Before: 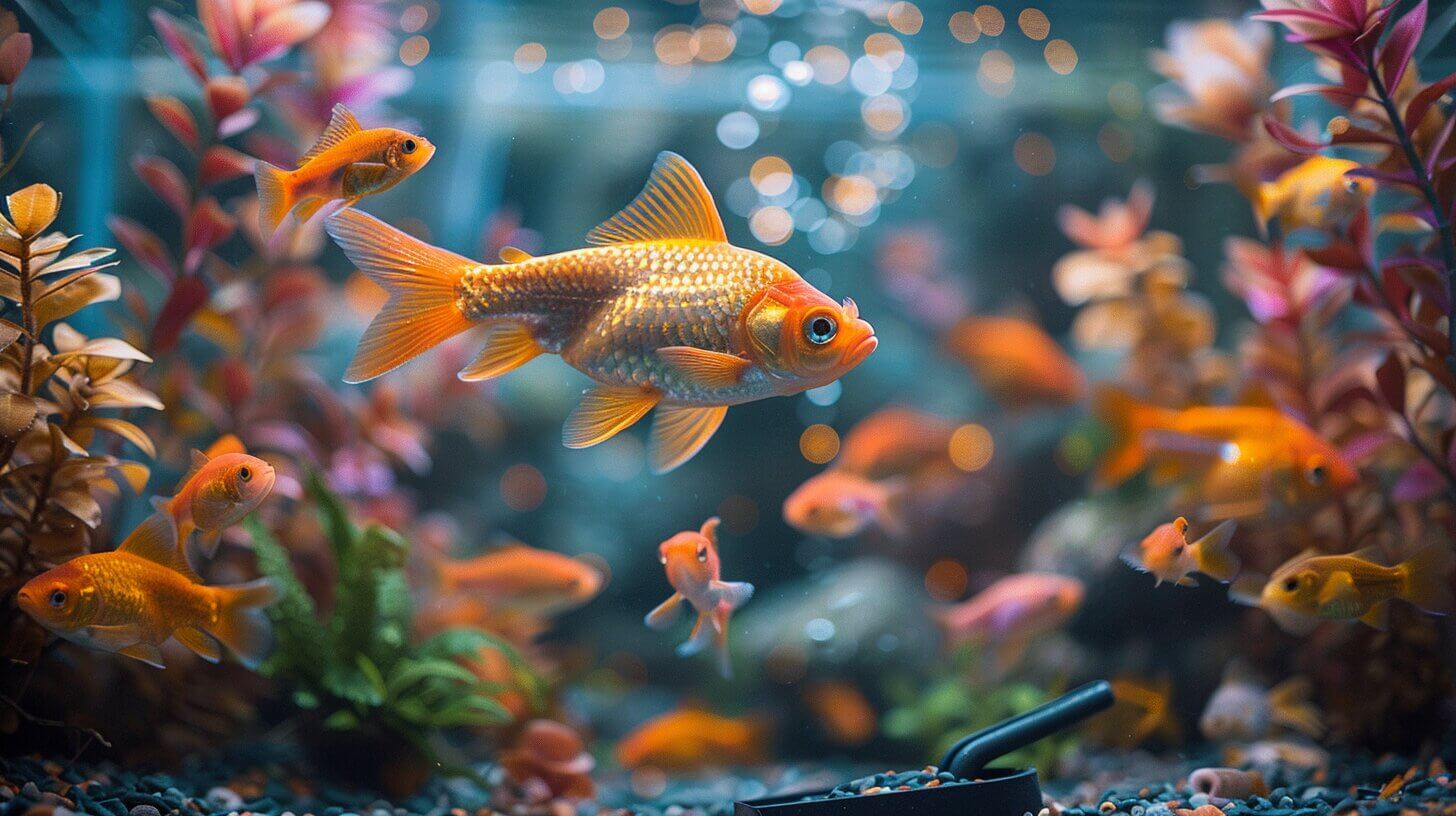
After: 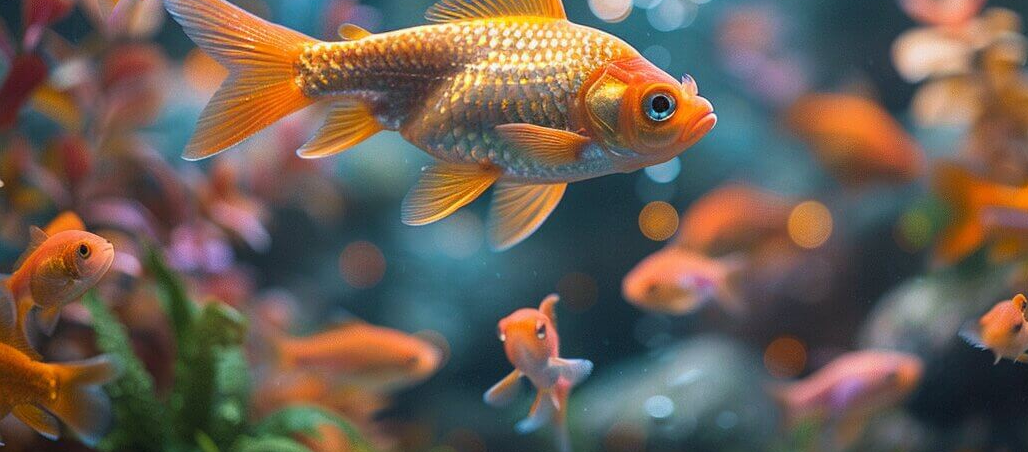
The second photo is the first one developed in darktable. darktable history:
crop: left 11.107%, top 27.42%, right 18.231%, bottom 17.095%
